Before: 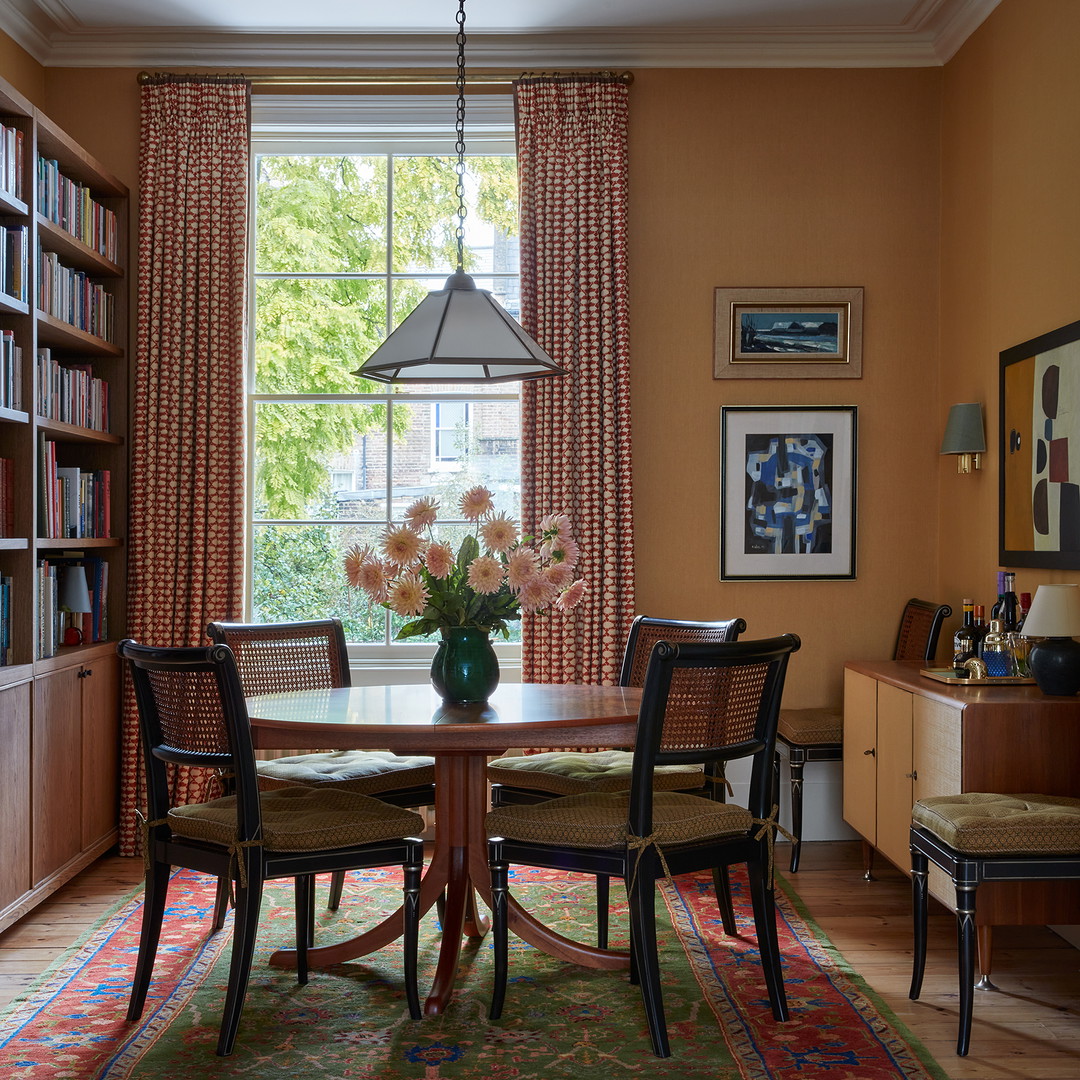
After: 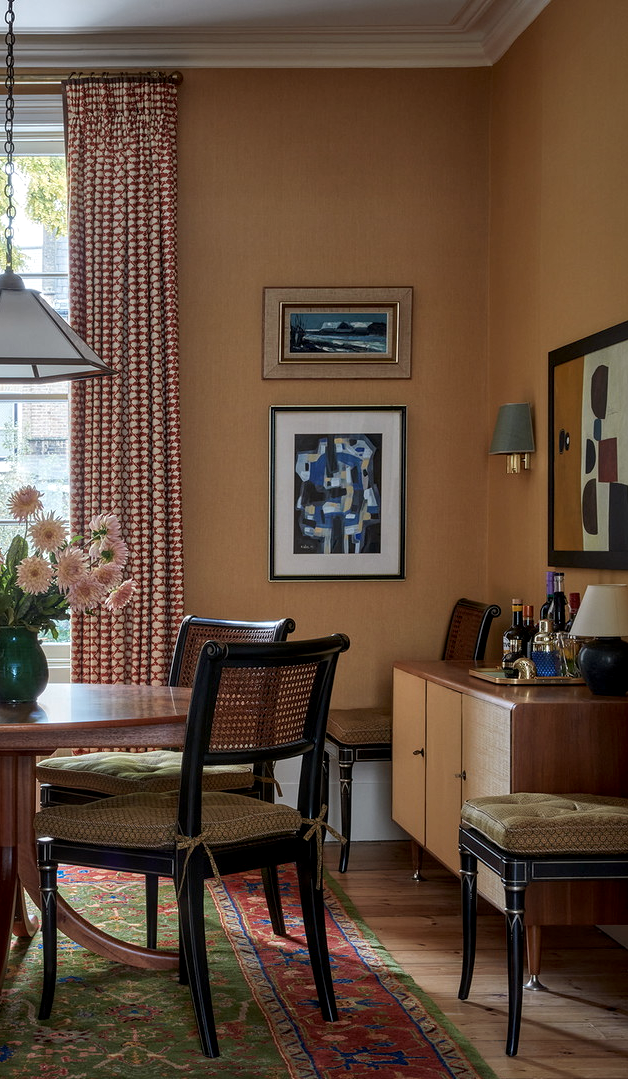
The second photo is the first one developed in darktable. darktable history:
crop: left 41.813%
exposure: compensate highlight preservation false
local contrast: detail 130%
levels: black 3.86%, white 99.94%
color zones: curves: ch1 [(0, 0.469) (0.01, 0.469) (0.12, 0.446) (0.248, 0.469) (0.5, 0.5) (0.748, 0.5) (0.99, 0.469) (1, 0.469)]
